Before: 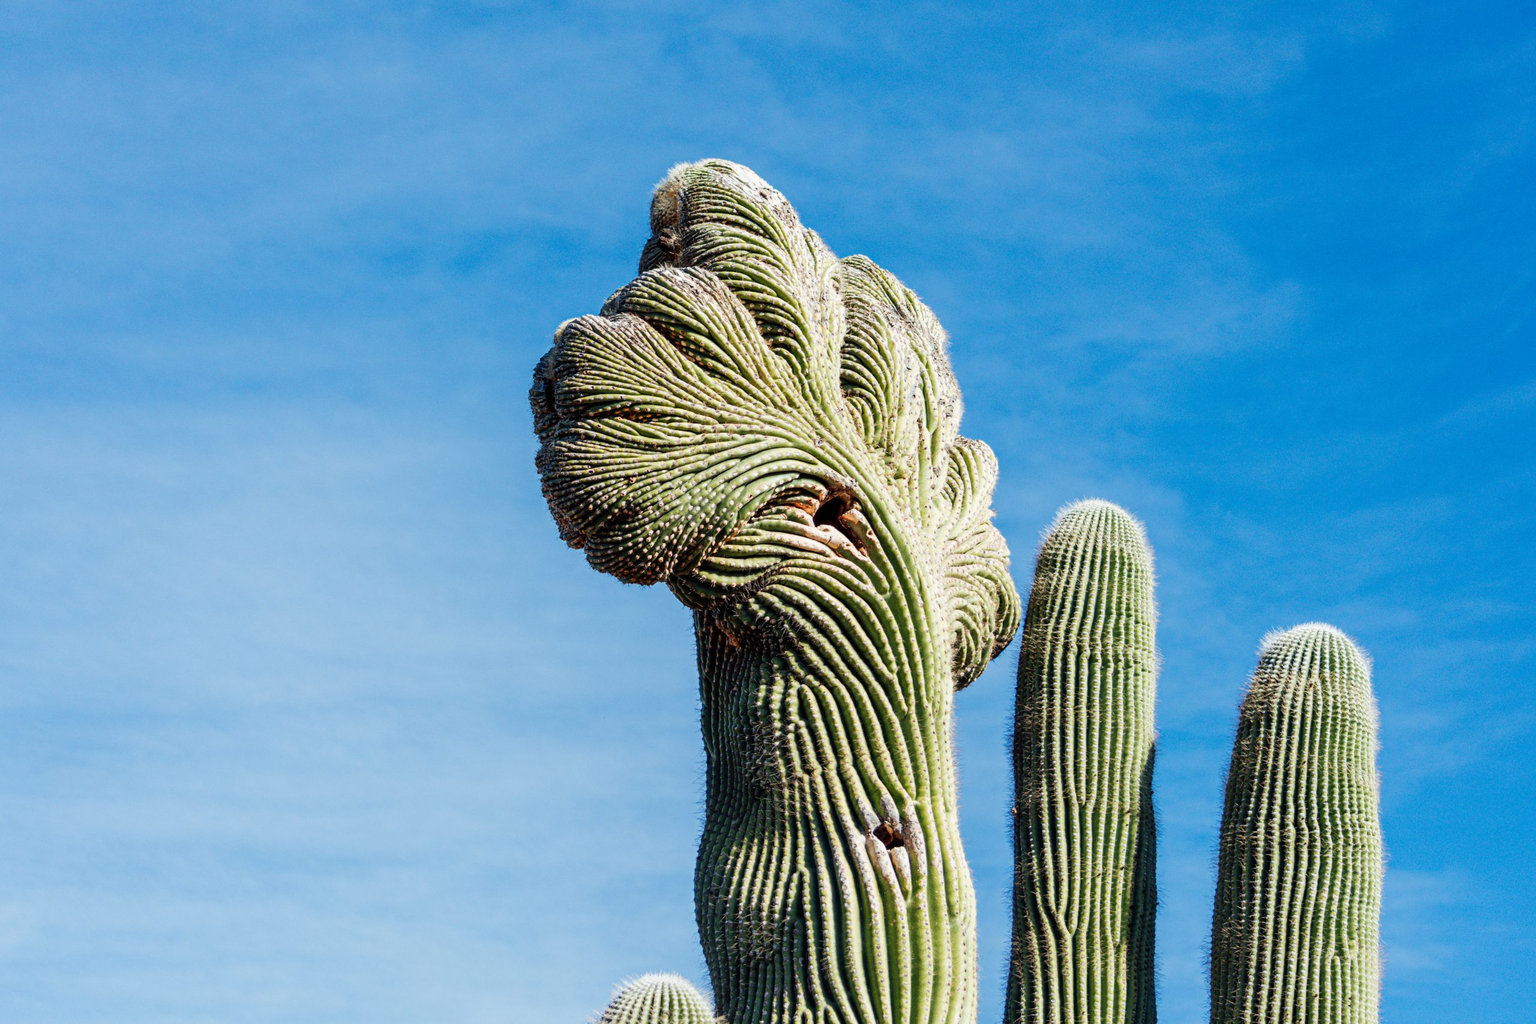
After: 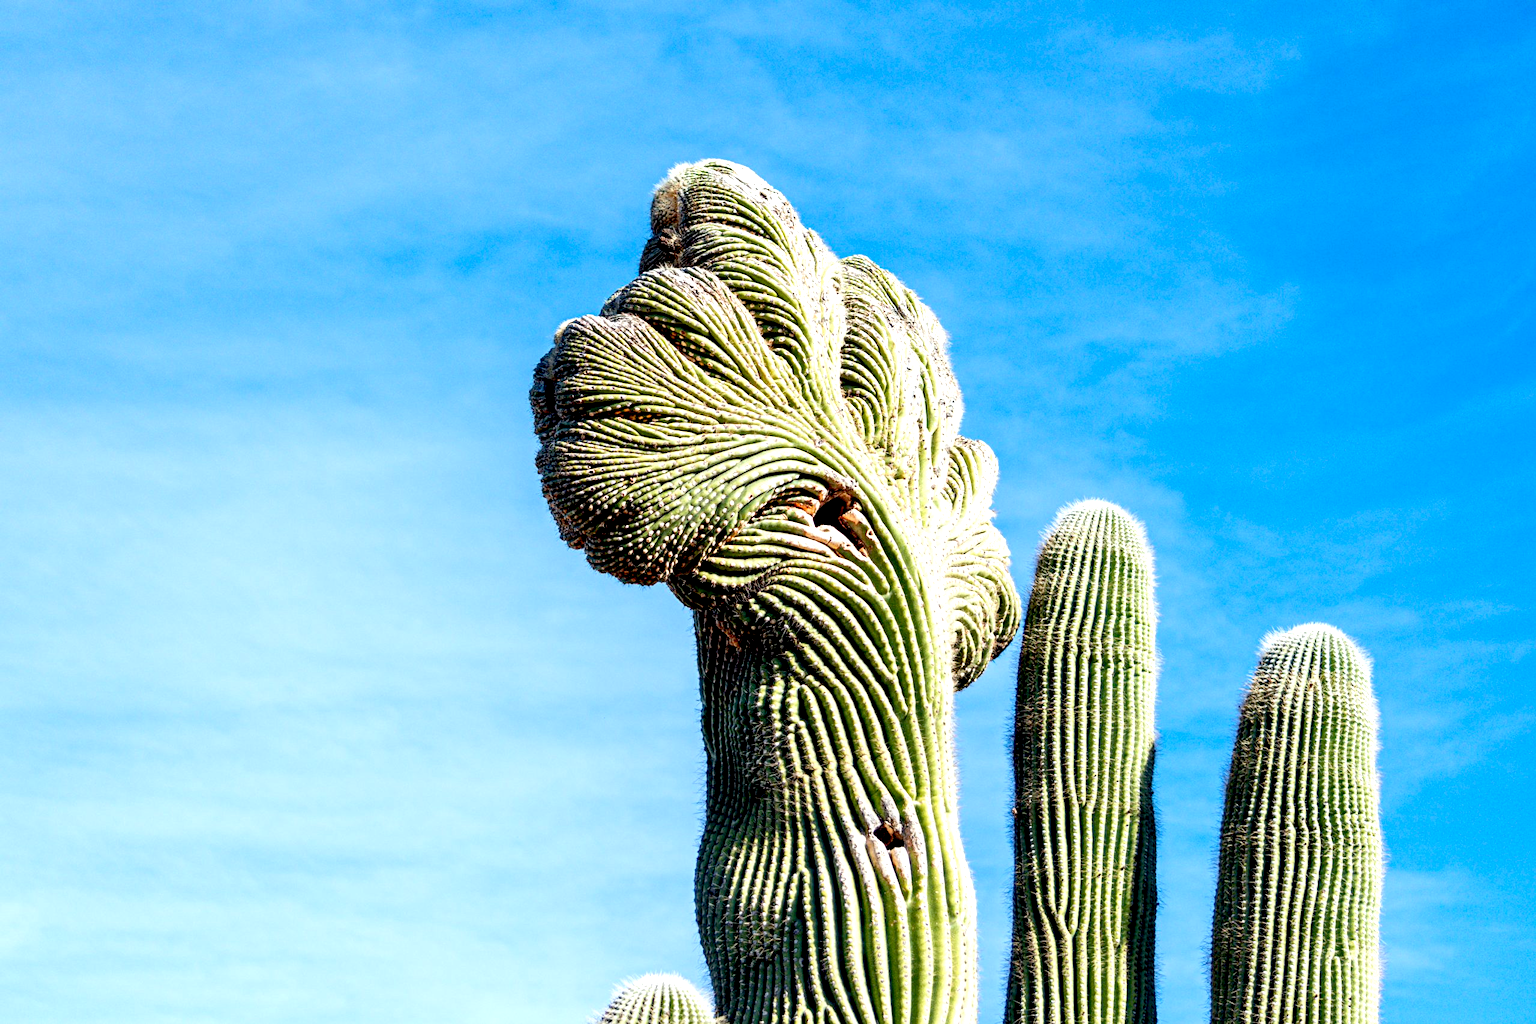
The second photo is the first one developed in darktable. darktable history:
exposure: black level correction 0.012, exposure 0.691 EV, compensate highlight preservation false
